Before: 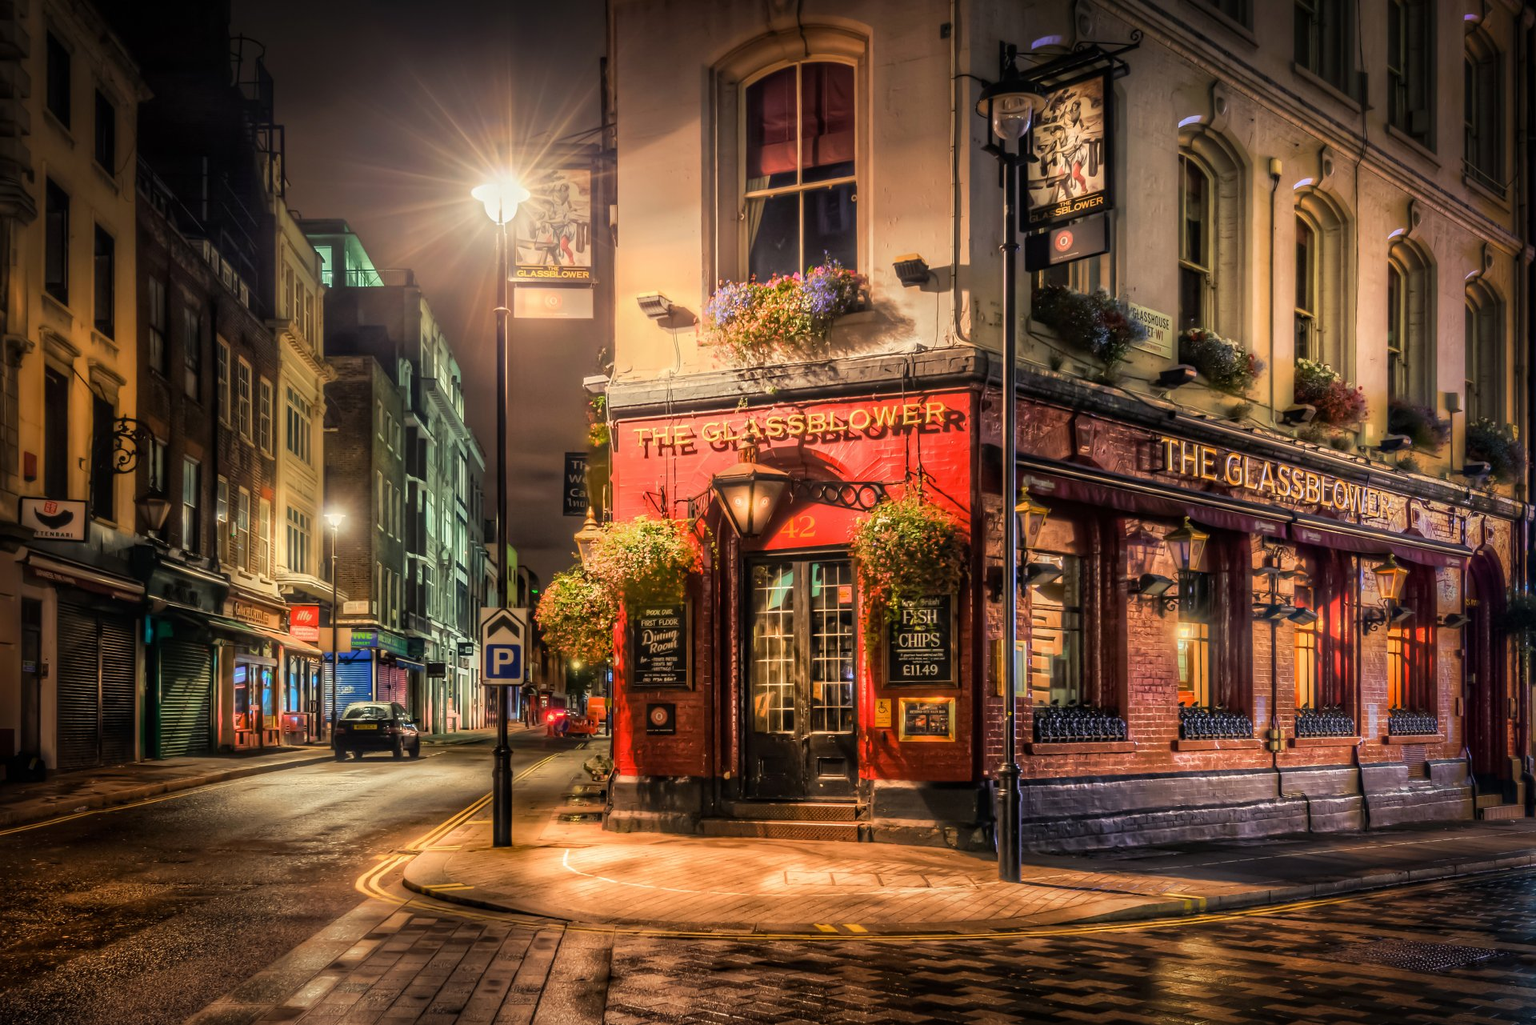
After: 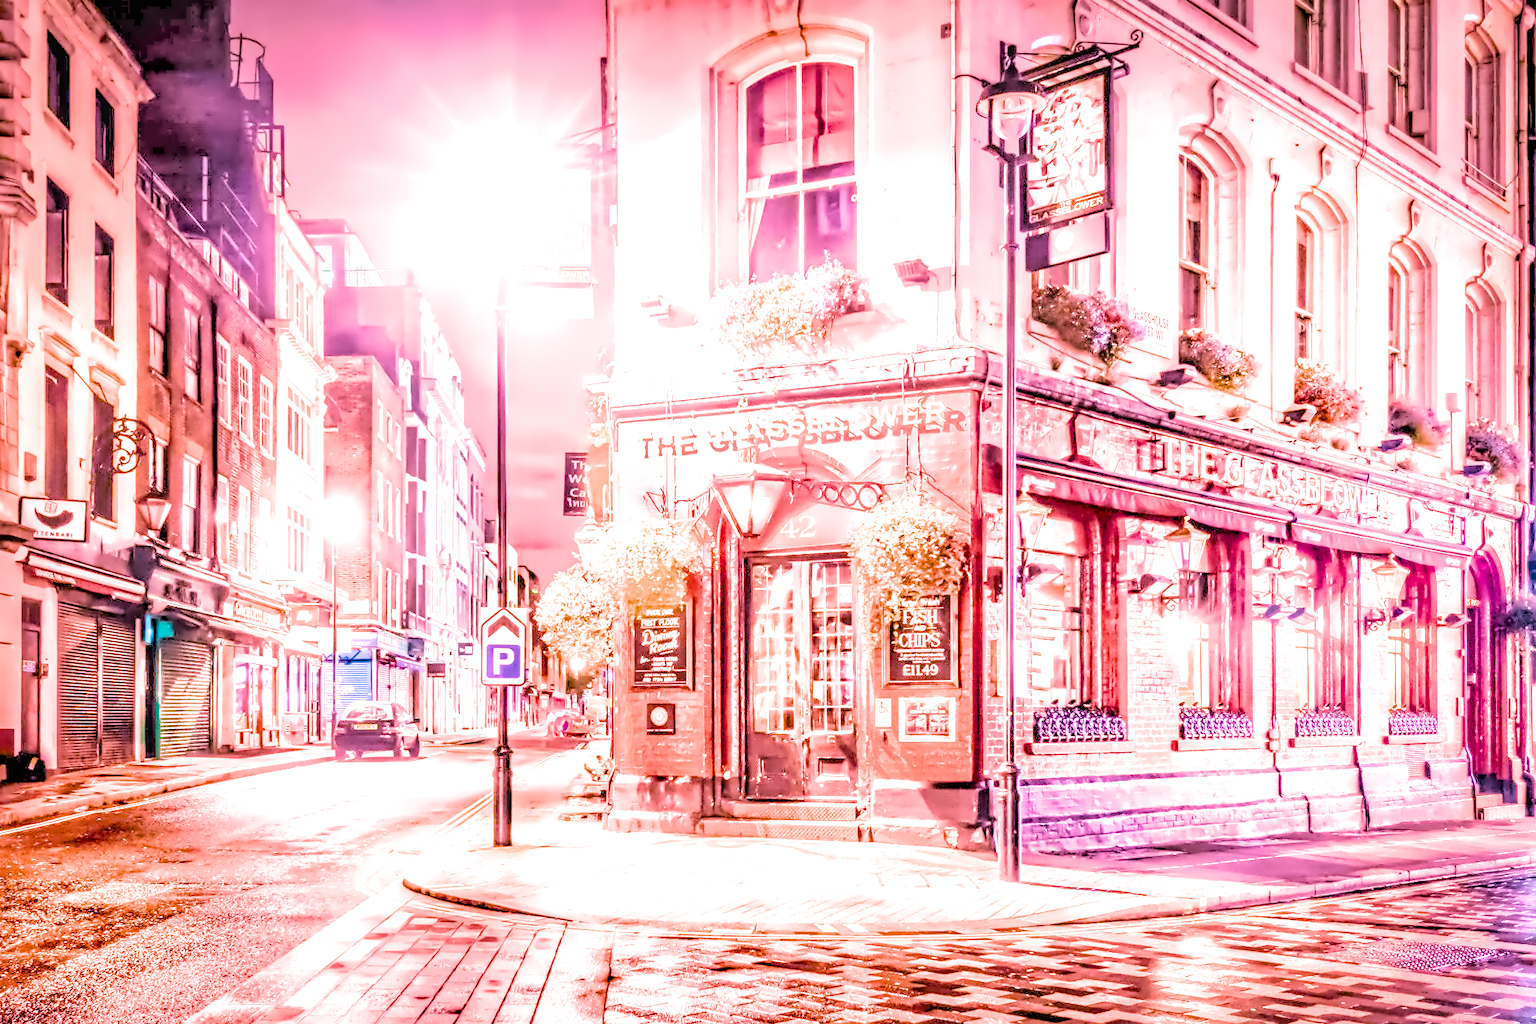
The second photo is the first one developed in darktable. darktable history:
contrast equalizer "denoise & sharpen": octaves 7, y [[0.5, 0.542, 0.583, 0.625, 0.667, 0.708], [0.5 ×6], [0.5 ×6], [0, 0.033, 0.067, 0.1, 0.133, 0.167], [0, 0.05, 0.1, 0.15, 0.2, 0.25]]
local contrast: on, module defaults
color calibration: x 0.355, y 0.367, temperature 4700.38 K
color balance rgb: perceptual saturation grading › global saturation 25%, global vibrance 20%
denoise (profiled): preserve shadows 1.52, scattering 0.002, a [-1, 0, 0], compensate highlight preservation false
diffuse or sharpen "local contrast": iterations 10, radius span 384, edge sensitivity 1, edge threshold 1, 1st order anisotropy -250%, 4th order anisotropy -250%, 1st order speed -50%, 4th order speed -50%, central radius 512
exposure: black level correction 0, exposure 1.741 EV, compensate exposure bias true, compensate highlight preservation false
highlight reconstruction: method clip highlights
lens correction: scale 1, crop 1, focal 50, aperture 6.3, distance 3.78, camera "Canon EOS RP", lens "Canon RF 50mm F1.8 STM"
white balance: red 2.229, blue 1.46
velvia: on, module defaults
filmic rgb: black relative exposure -3.31 EV, white relative exposure 3.45 EV, hardness 2.36, contrast 1.103
rgb levels: preserve colors max RGB
